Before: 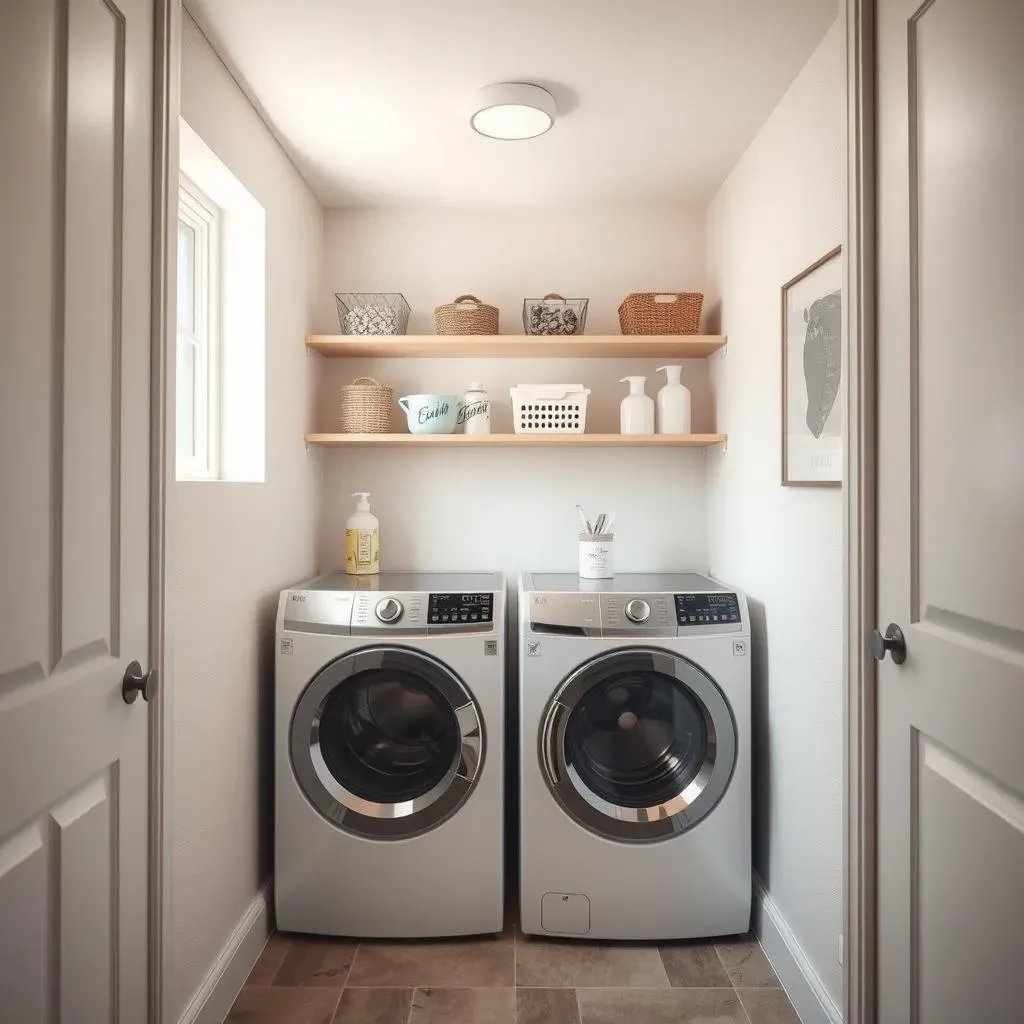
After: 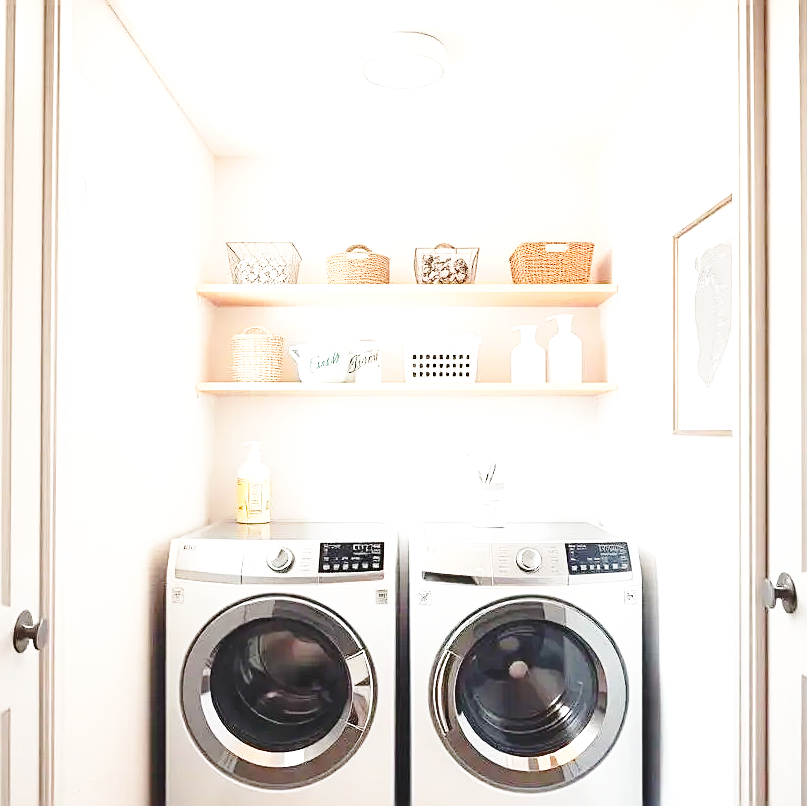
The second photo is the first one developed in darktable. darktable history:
sharpen: on, module defaults
exposure: black level correction 0, exposure 1 EV, compensate highlight preservation false
crop and rotate: left 10.672%, top 5.023%, right 10.43%, bottom 16.183%
local contrast: mode bilateral grid, contrast 100, coarseness 100, detail 89%, midtone range 0.2
base curve: curves: ch0 [(0, 0) (0.032, 0.037) (0.105, 0.228) (0.435, 0.76) (0.856, 0.983) (1, 1)], preserve colors none
